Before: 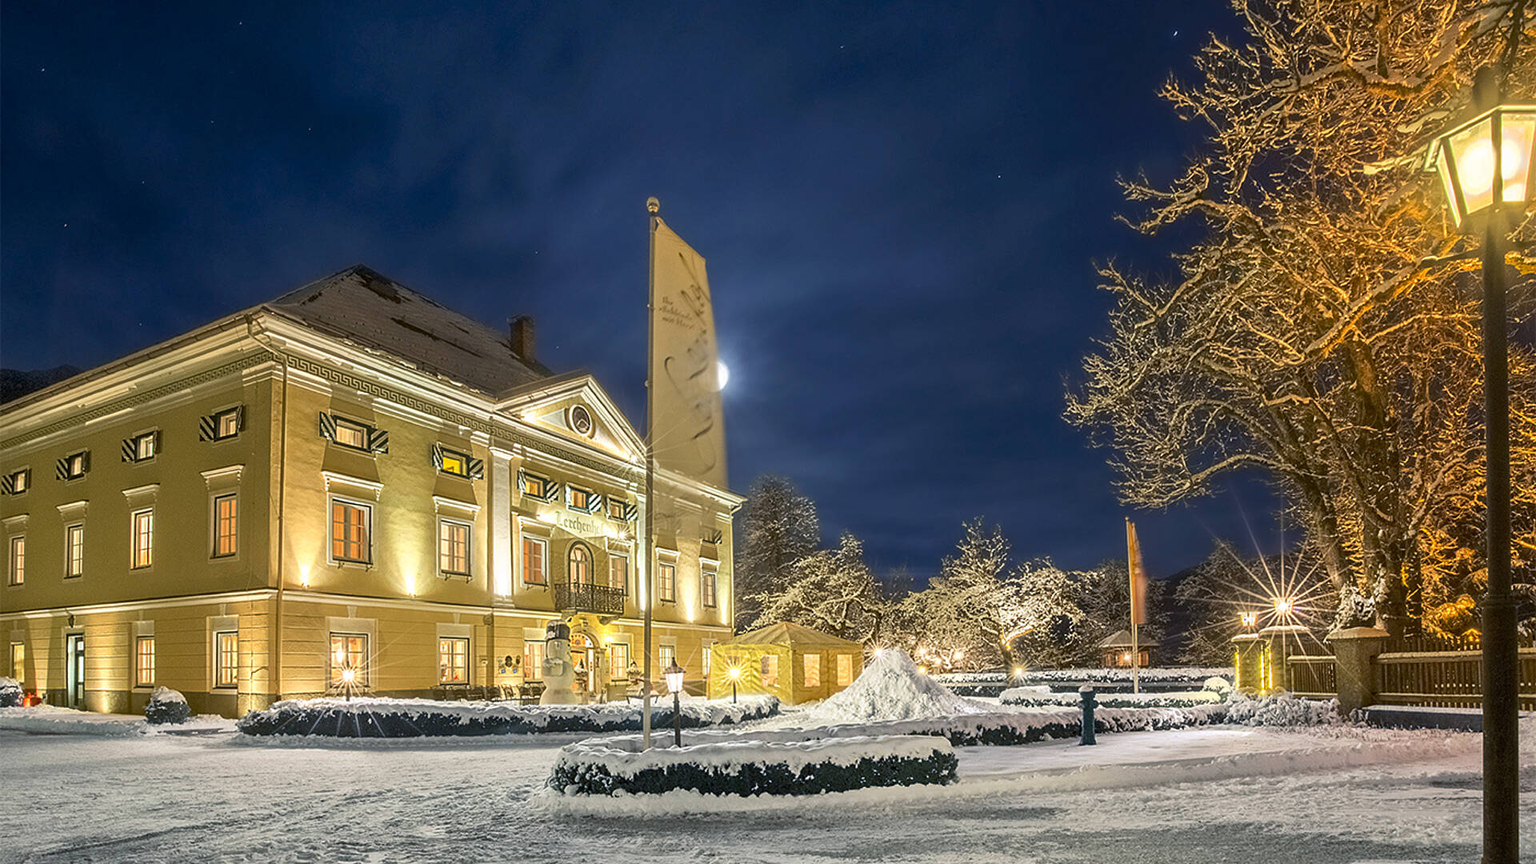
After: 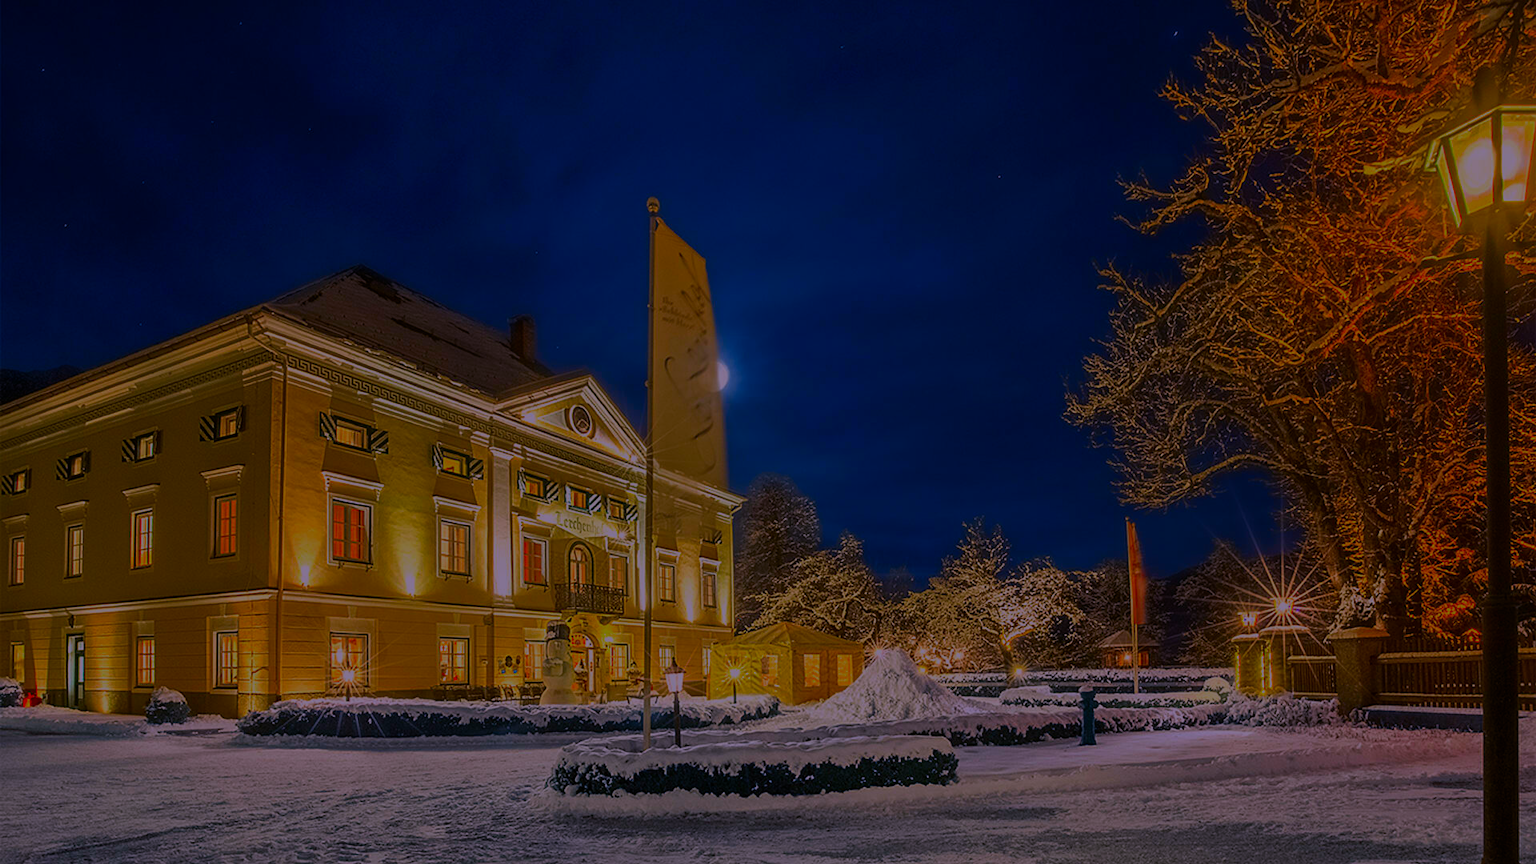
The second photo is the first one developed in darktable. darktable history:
exposure: exposure -2.446 EV, compensate highlight preservation false
white balance: red 1.066, blue 1.119
color correction: saturation 2.15
